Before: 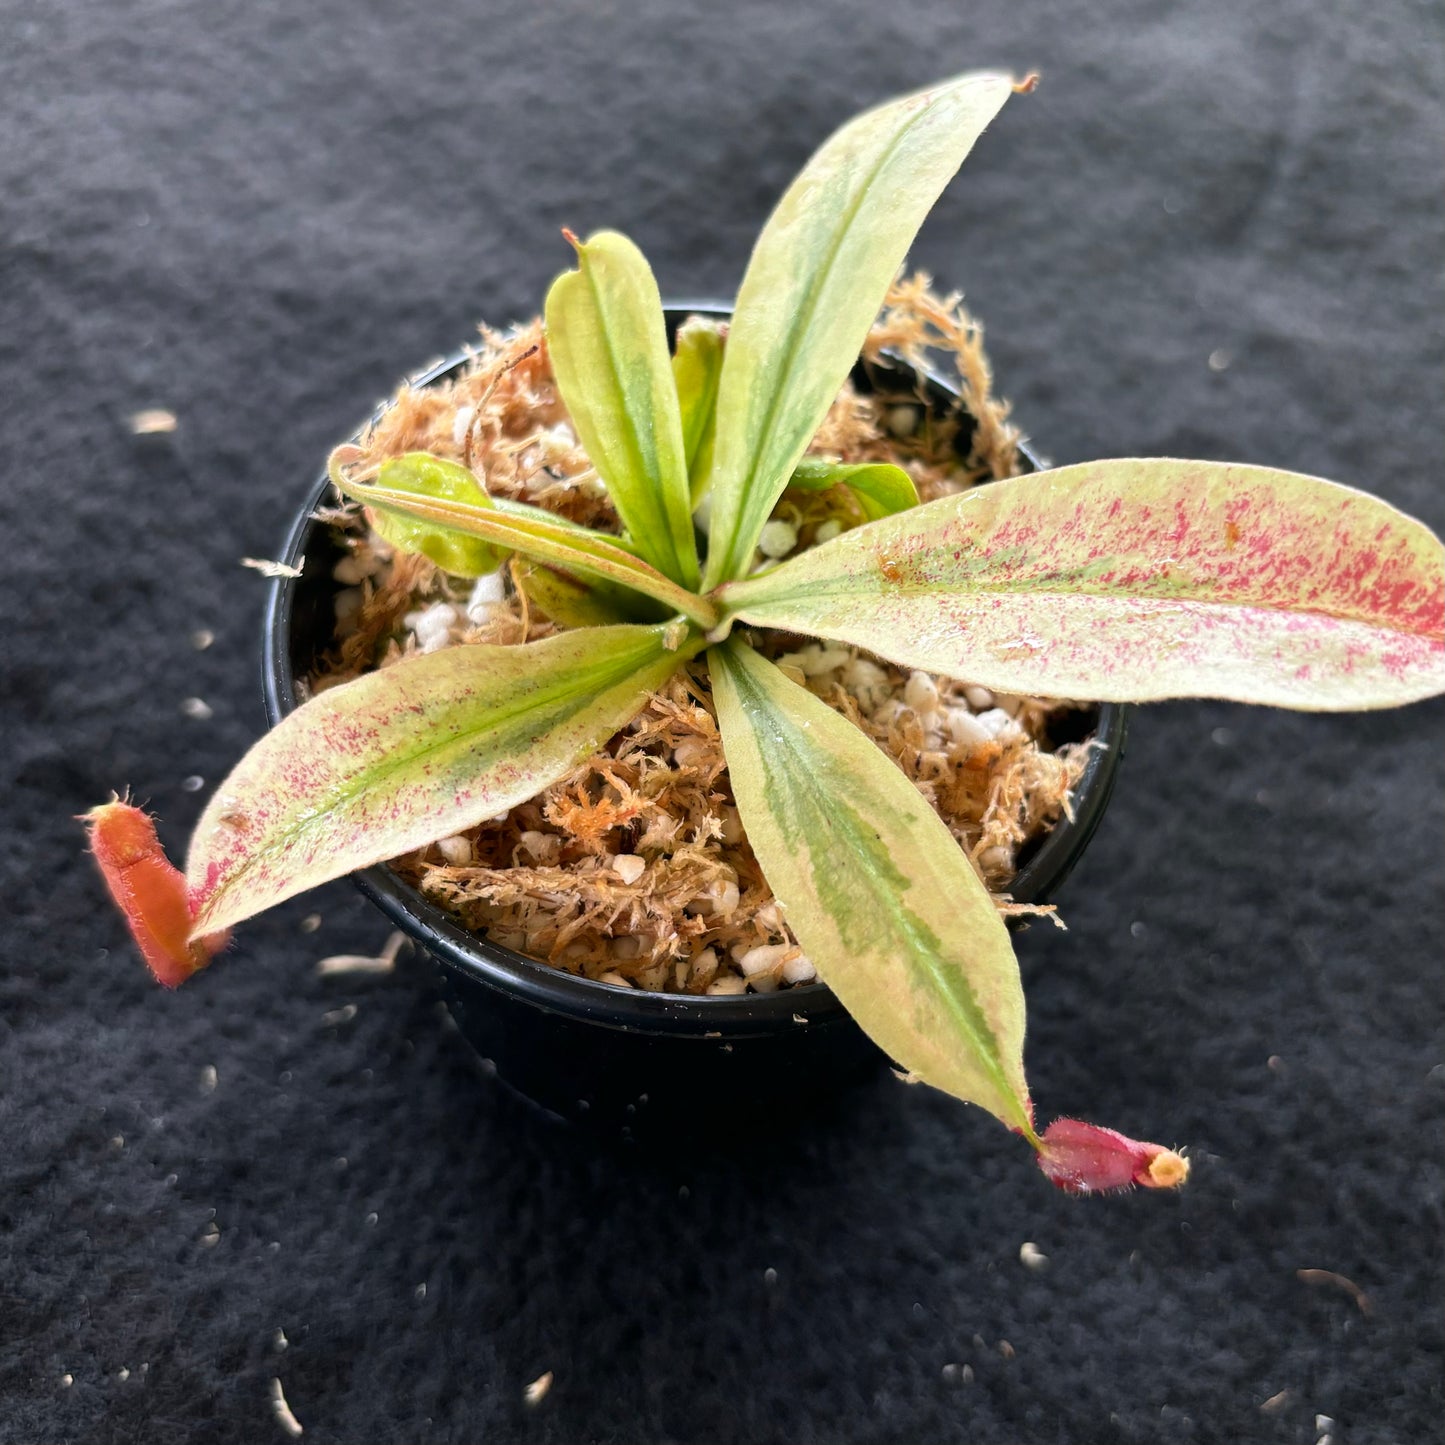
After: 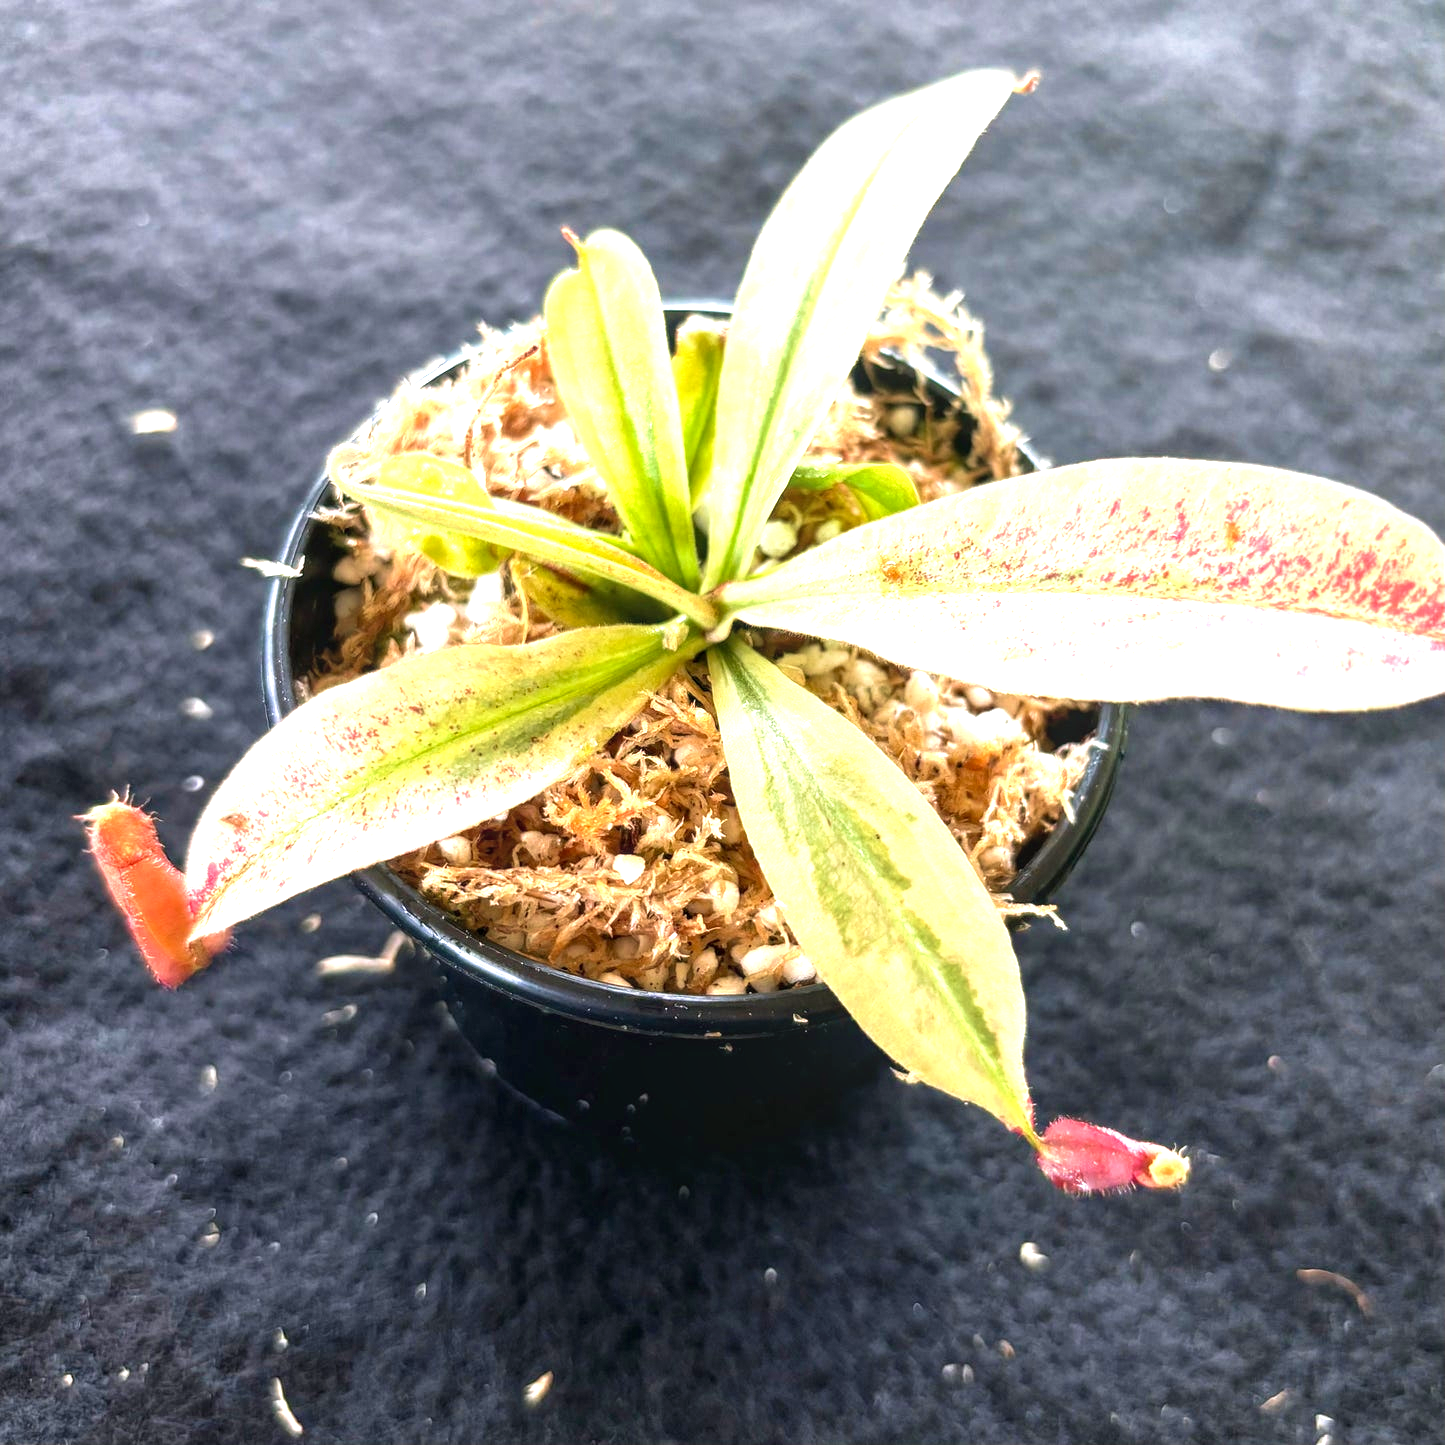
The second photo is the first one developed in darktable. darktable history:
velvia: on, module defaults
exposure: exposure 1.16 EV, compensate exposure bias true, compensate highlight preservation false
local contrast: on, module defaults
